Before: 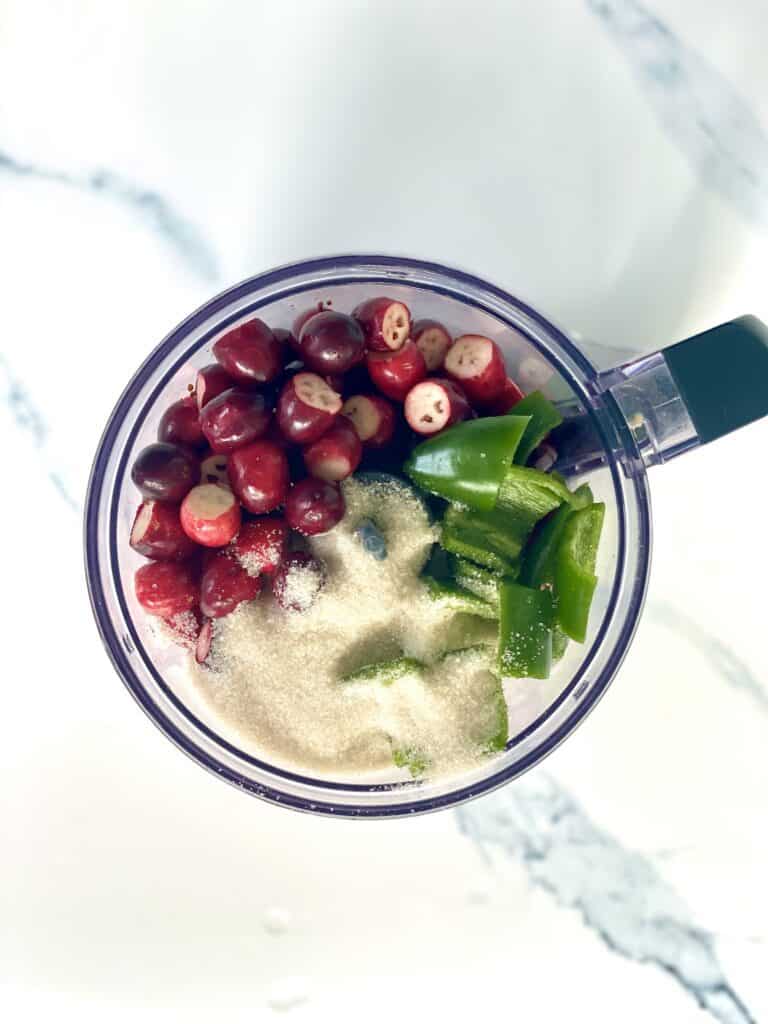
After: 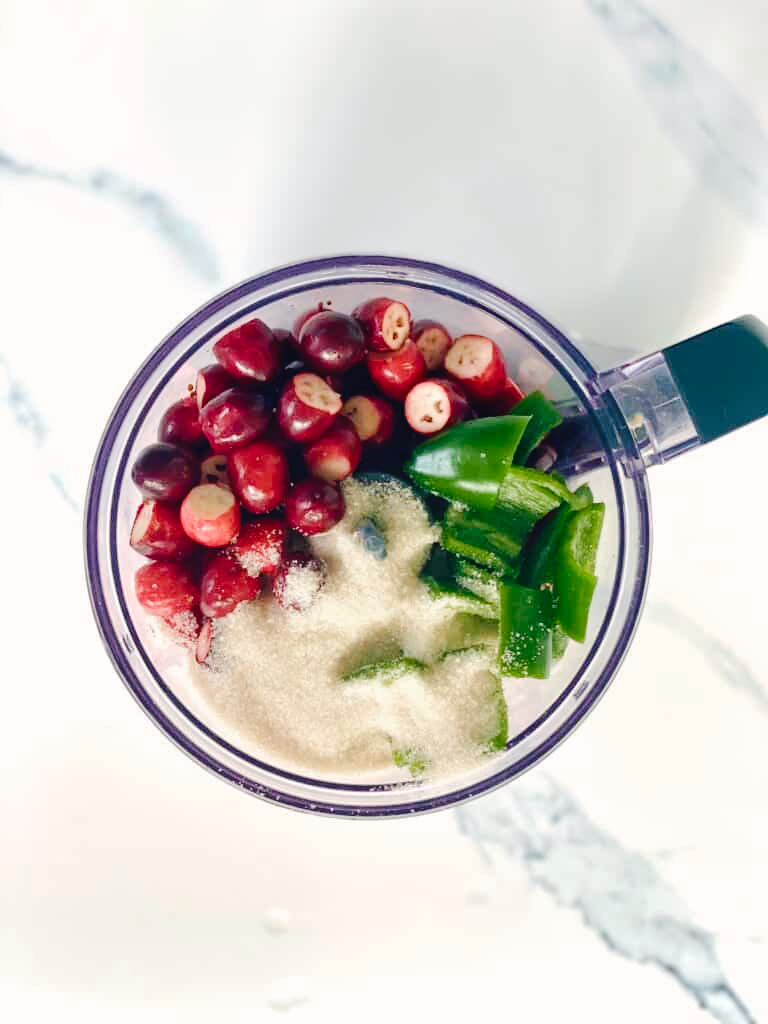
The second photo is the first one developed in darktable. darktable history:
tone curve: curves: ch0 [(0, 0) (0.003, 0.015) (0.011, 0.021) (0.025, 0.032) (0.044, 0.046) (0.069, 0.062) (0.1, 0.08) (0.136, 0.117) (0.177, 0.165) (0.224, 0.221) (0.277, 0.298) (0.335, 0.385) (0.399, 0.469) (0.468, 0.558) (0.543, 0.637) (0.623, 0.708) (0.709, 0.771) (0.801, 0.84) (0.898, 0.907) (1, 1)], preserve colors none
color look up table: target L [98.06, 94.37, 89.65, 87.67, 86.38, 70.39, 72.34, 69.08, 58, 58.98, 52.21, 38.96, 37.51, 28.18, 200.44, 84.54, 69.22, 69.79, 60.09, 60.15, 58.1, 52.29, 48.76, 47.12, 41.35, 30.36, 26.17, 85.99, 81.82, 77.67, 72.19, 60.88, 68.87, 55.16, 42.77, 40.75, 41.65, 32.24, 40.51, 18.89, 15.64, 1.537, 89.52, 89.63, 73.43, 71.25, 67.4, 59.33, 26.96], target a [-0.025, -13, -29, -40.16, -57.84, -30.61, 0.443, -56.46, -58.23, -9.037, -24, -34.06, -24.94, -22.87, 0, -2.129, 39.58, 43.65, 7.33, 60.86, 66.91, 70.95, 26.29, 21.27, 61.1, 7.749, 37.87, 15.42, 26.41, 38.74, 39.43, 71.49, 56.81, 17.32, 11.83, 61.56, 55.75, 34.58, 35.45, 28.12, 30.17, 0.219, -50.26, -15.28, -19.22, -43.66, -1.422, -13.55, -5.776], target b [7.439, 46.18, 25.31, 55.75, 20.89, 59.73, 37.59, 28.29, 48.14, 14.88, 38.96, 34.1, 3.723, 25.17, 0, 76.89, 47.42, 22.9, 57.93, 10.43, 22.55, 44.85, 47.6, 32.33, 49.2, 5.028, 33.55, 0.655, -20.52, -10.63, -33.96, -25.75, -38.88, 0.173, -52.52, -6.195, -48.22, -1.162, -66.66, -20.47, -45.94, -2.261, -13.17, -4.126, -31.73, -3.971, -9.442, -34.95, -19.71], num patches 49
